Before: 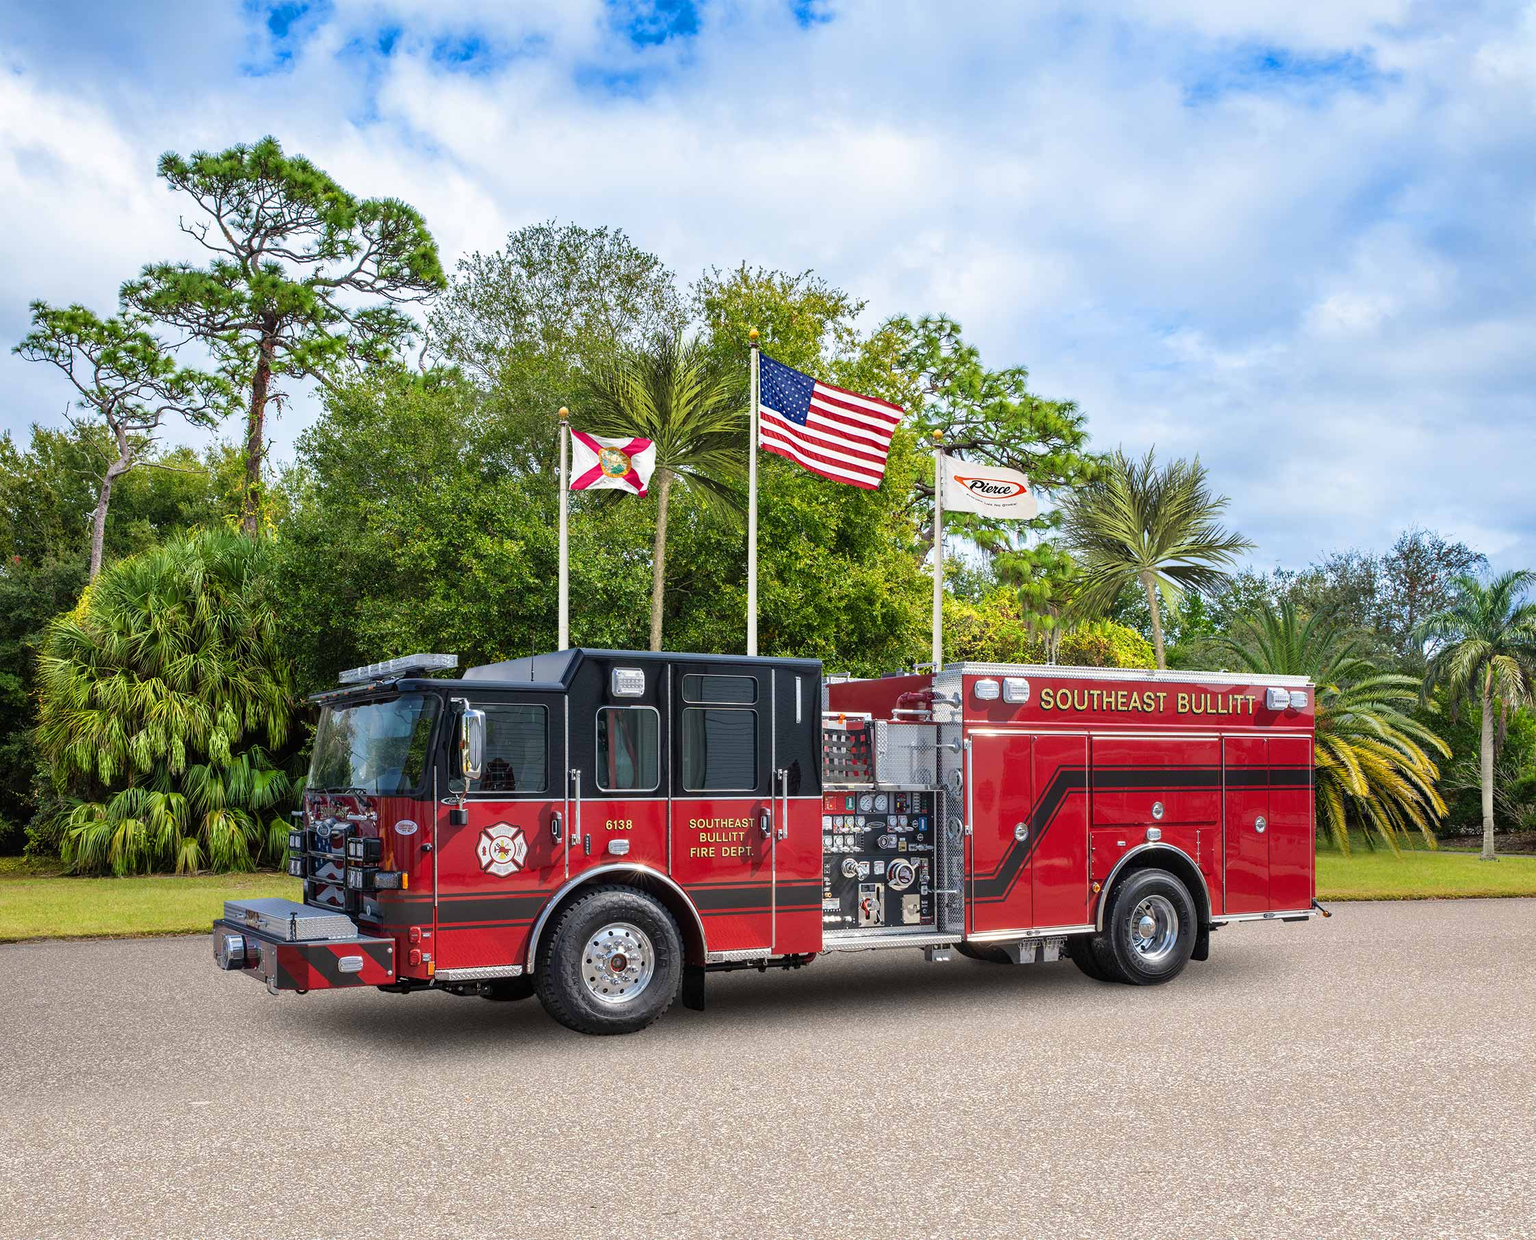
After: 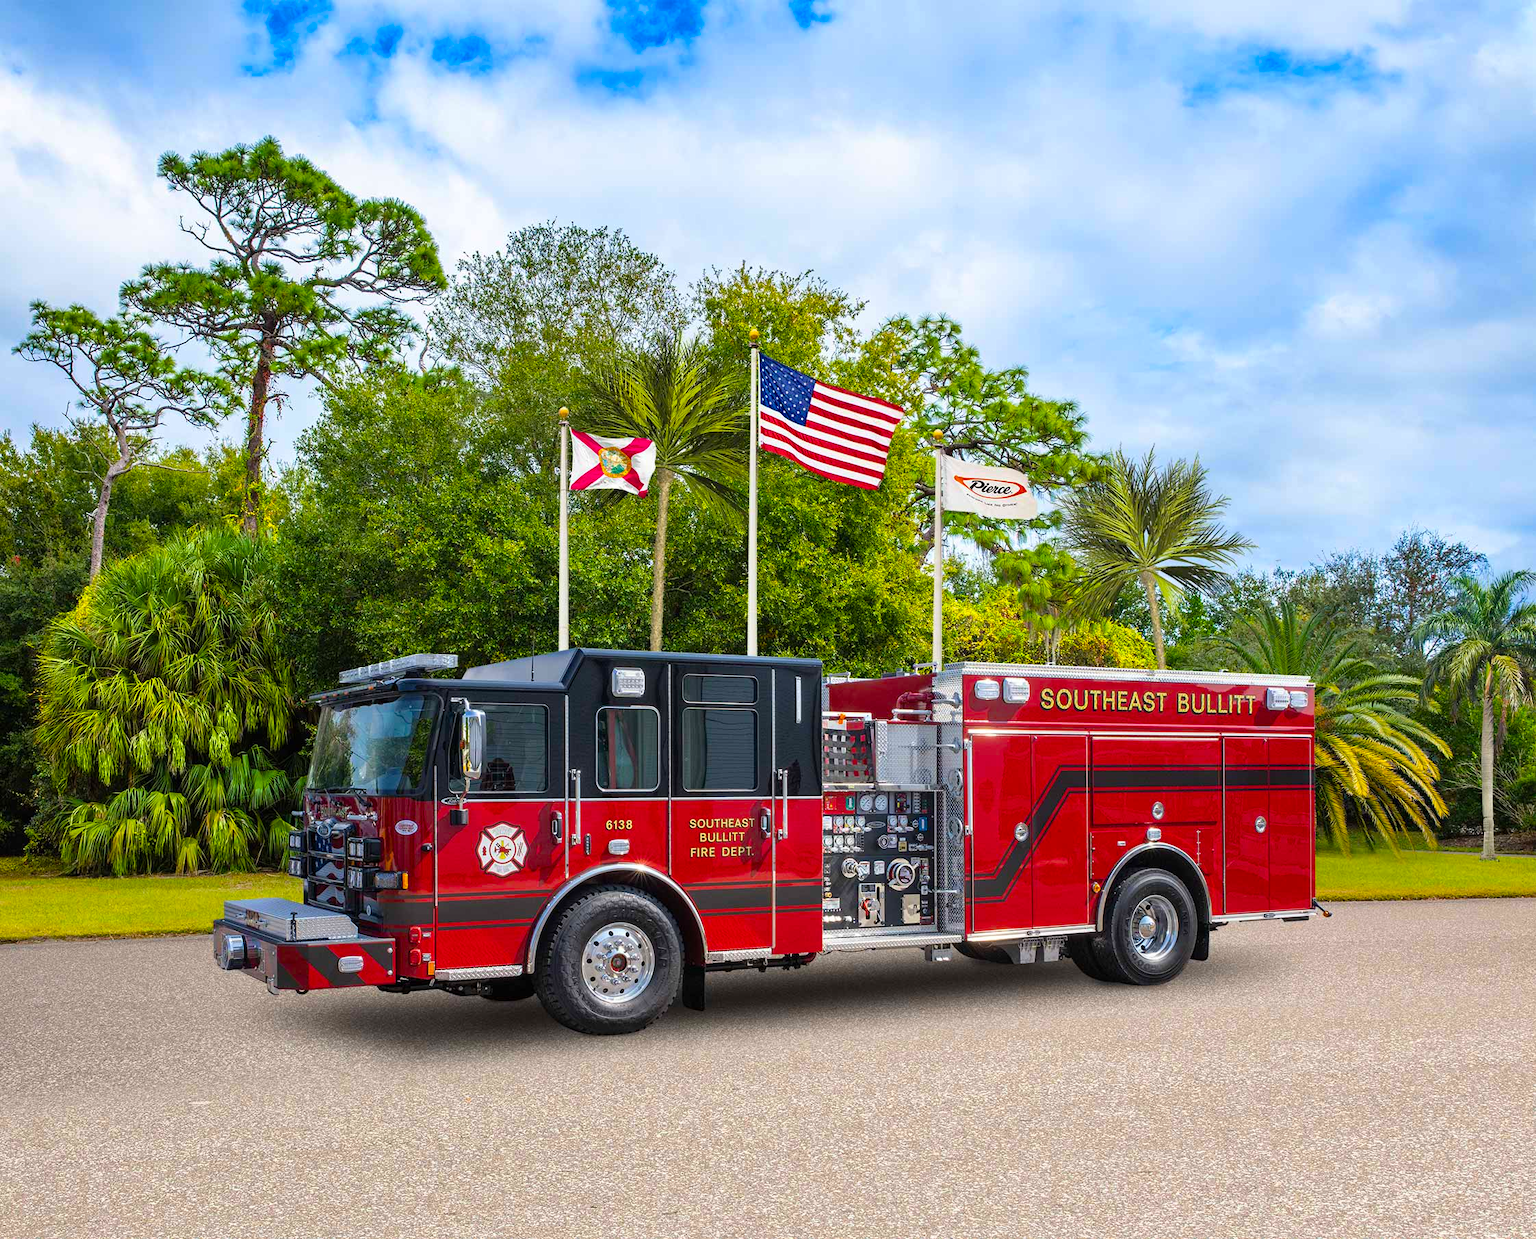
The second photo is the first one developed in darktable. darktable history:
color balance rgb: linear chroma grading › shadows -7.634%, linear chroma grading › global chroma 9.909%, perceptual saturation grading › global saturation 31.059%
